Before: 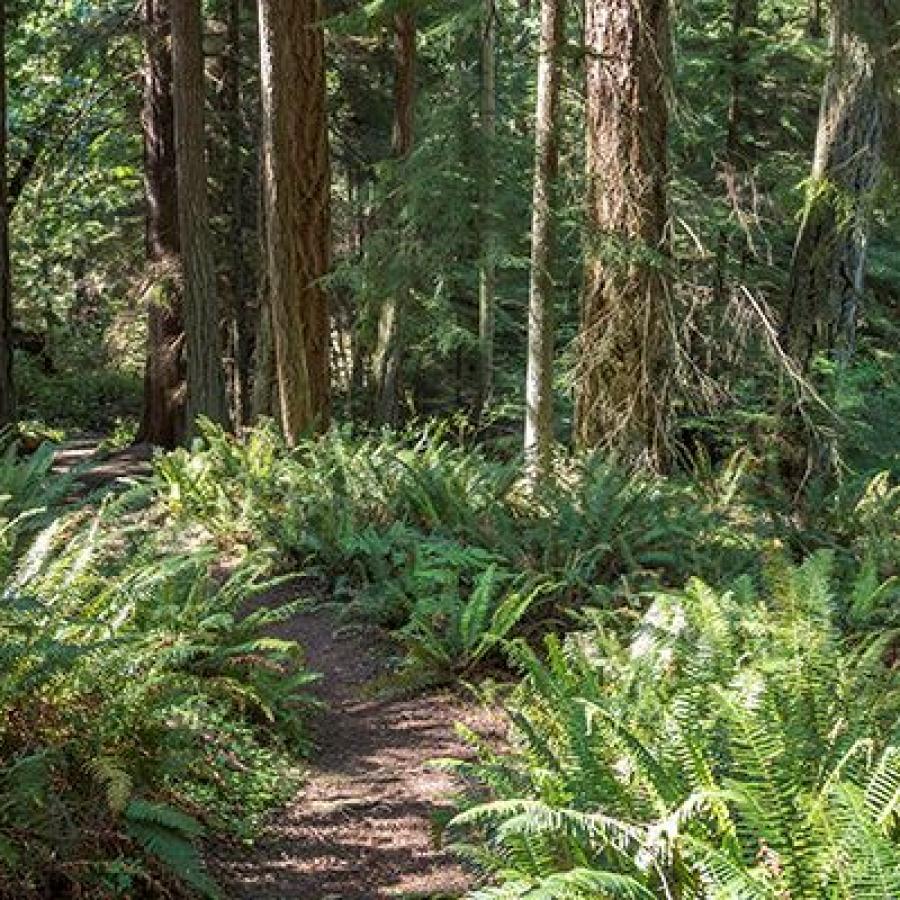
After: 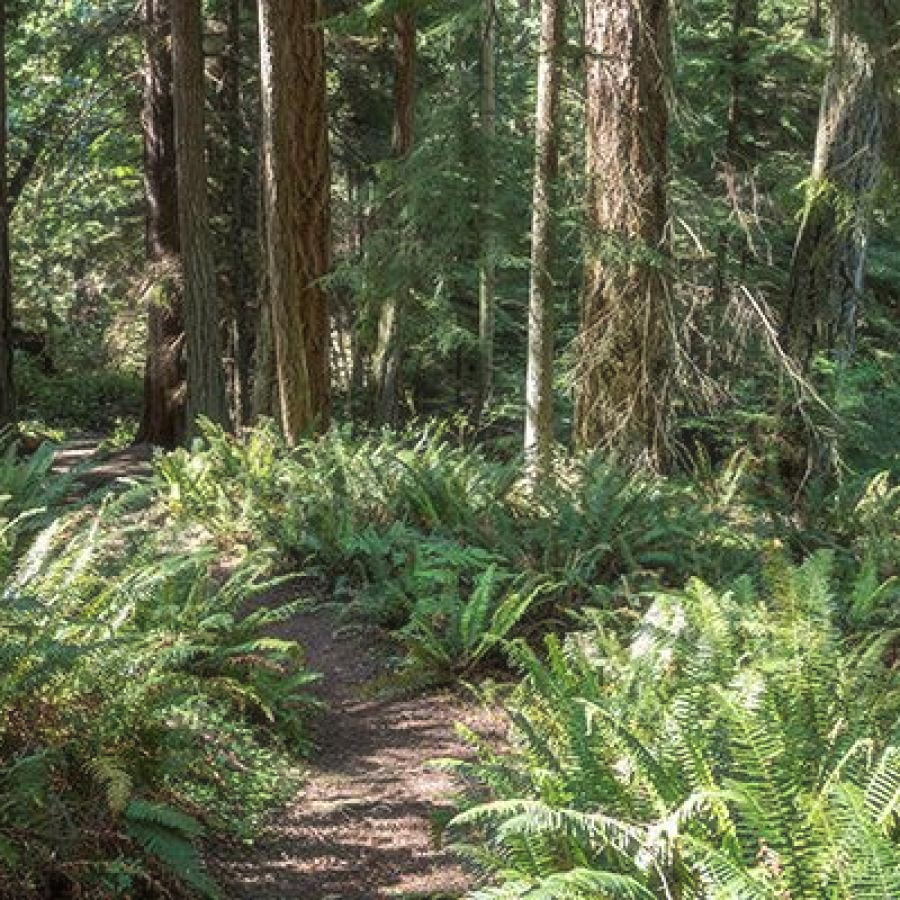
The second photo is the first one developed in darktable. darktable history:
haze removal: strength -0.098, adaptive false
